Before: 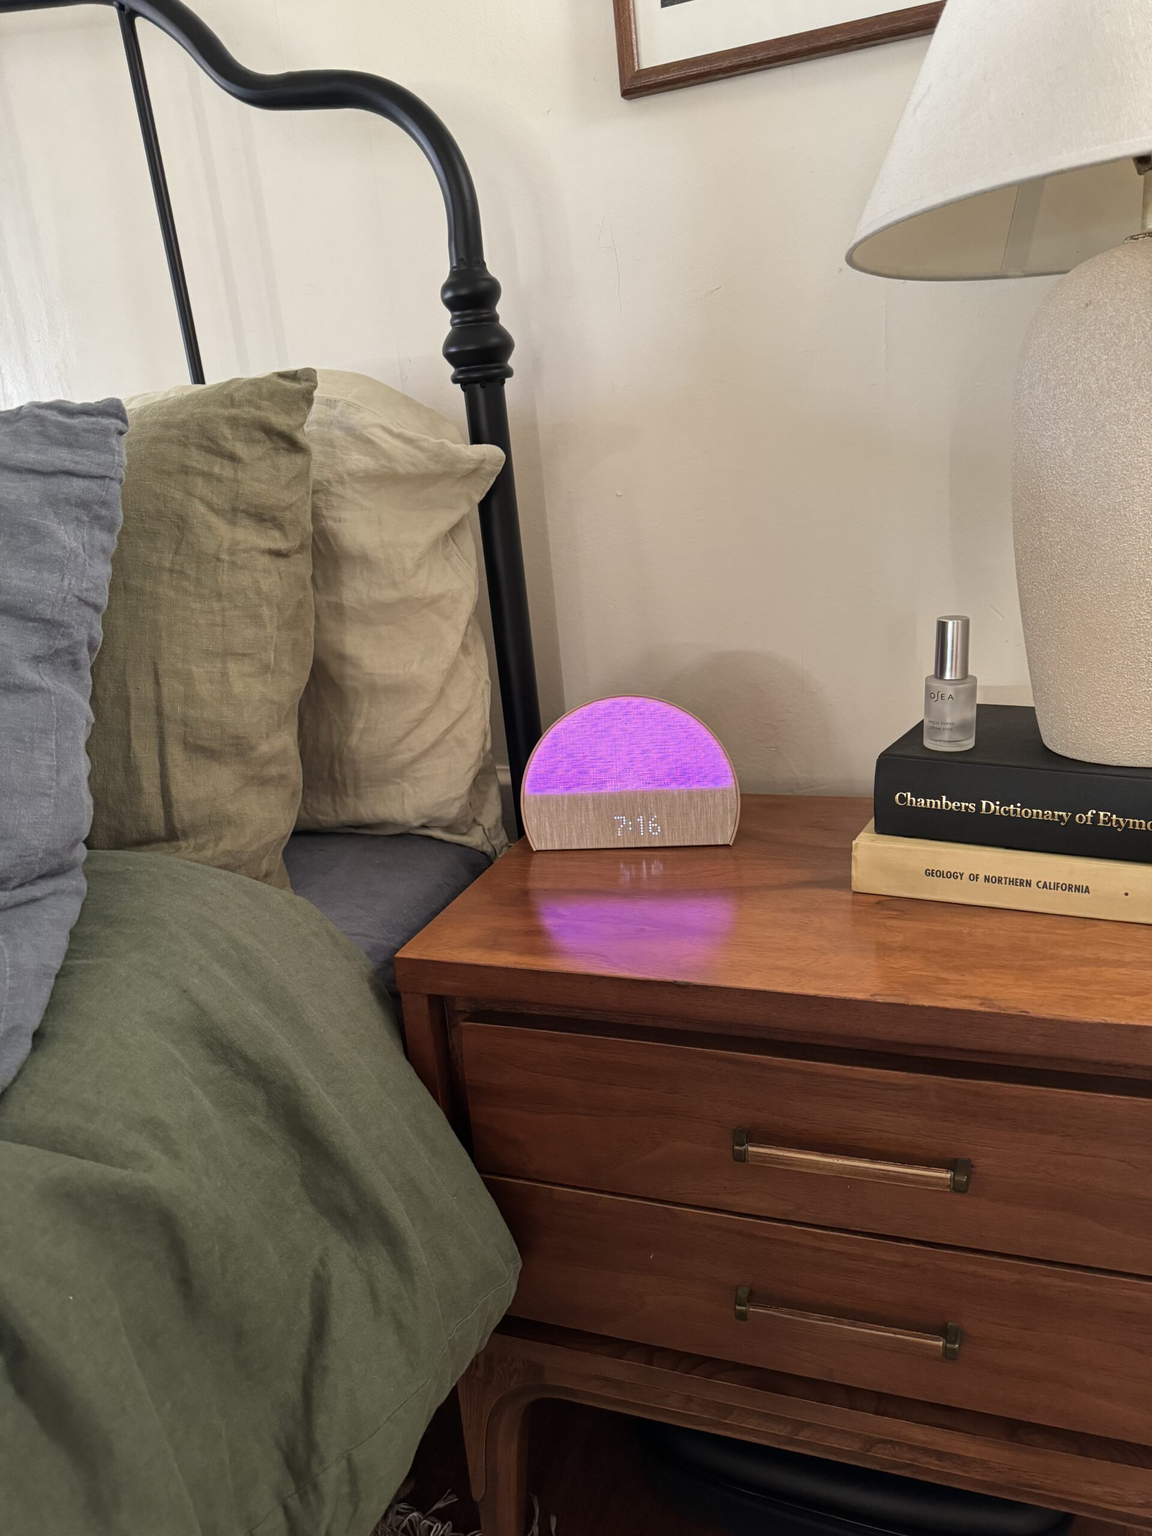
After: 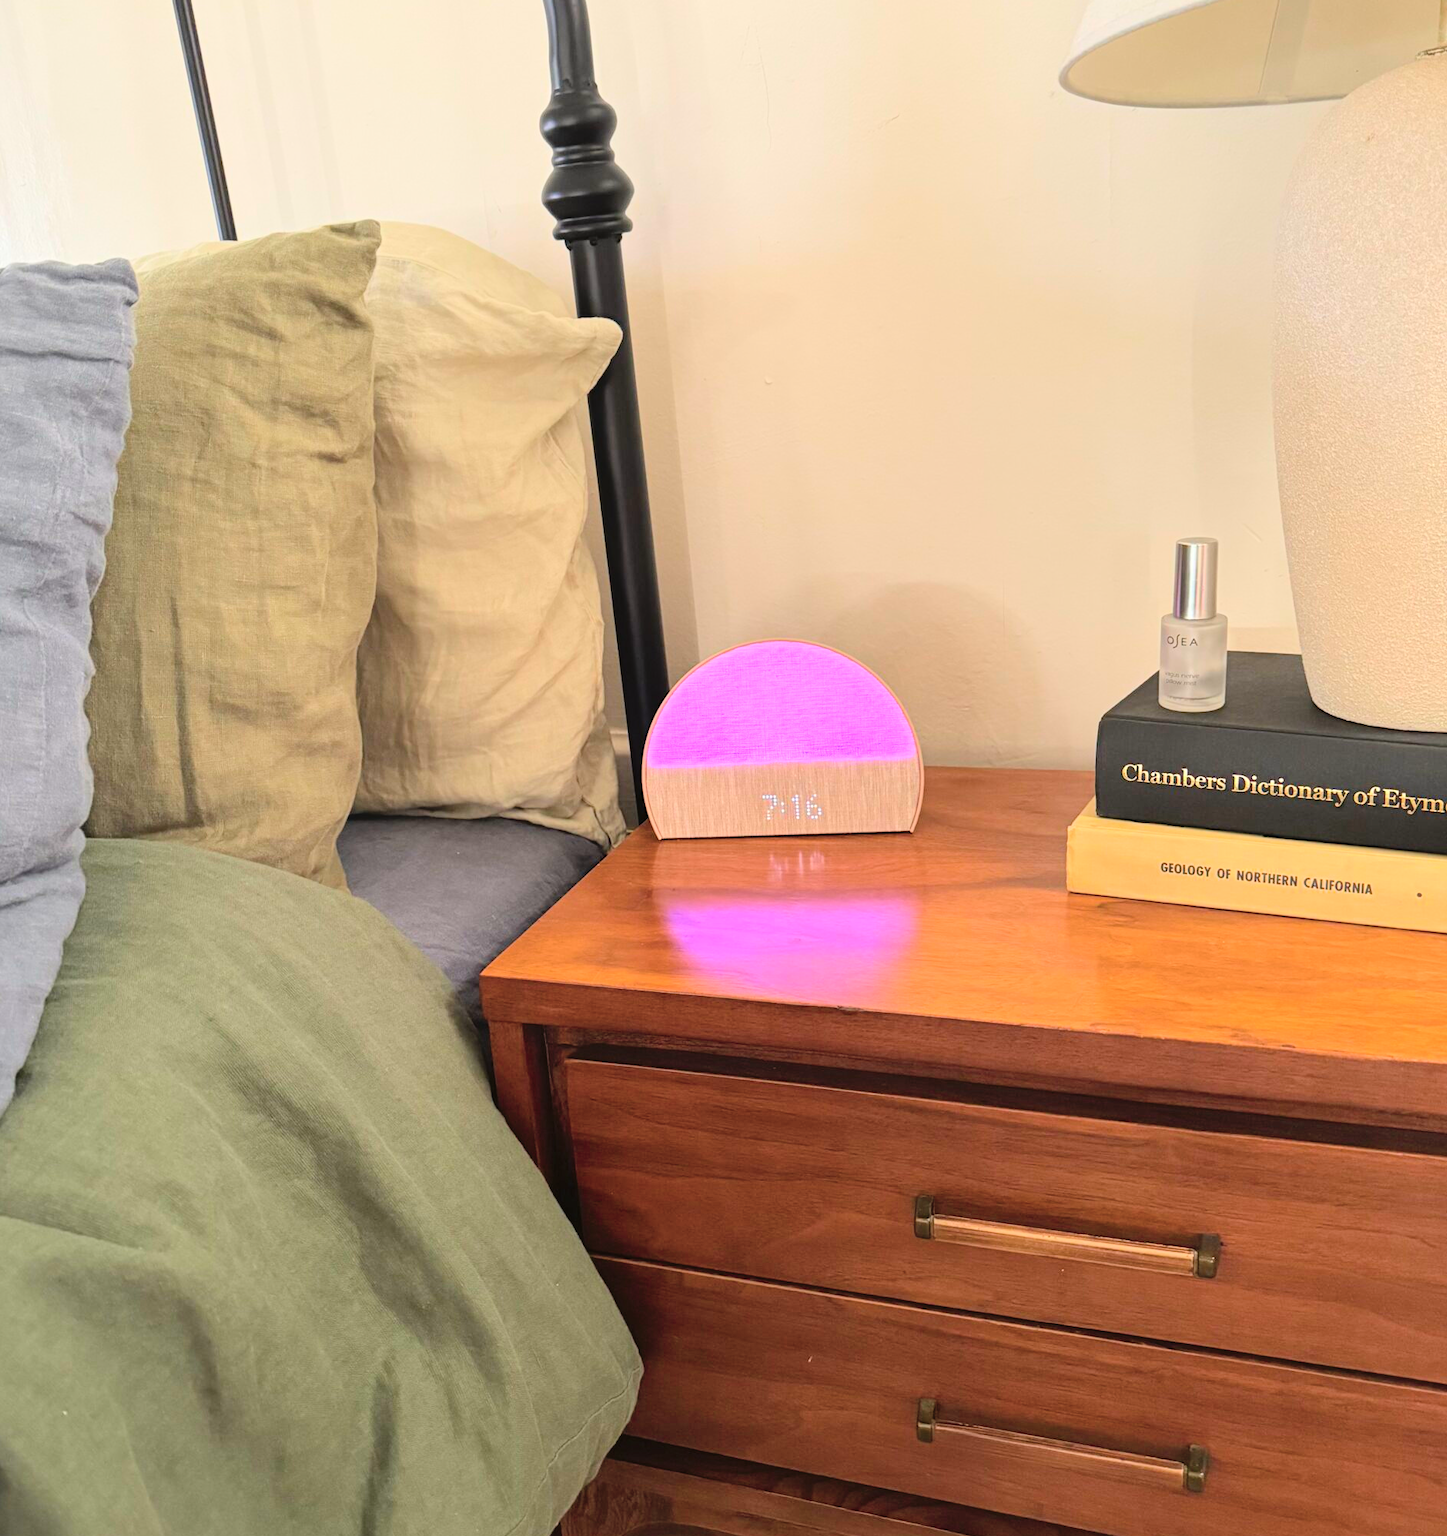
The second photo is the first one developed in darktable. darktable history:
crop and rotate: left 1.814%, top 12.818%, right 0.25%, bottom 9.225%
tone curve: curves: ch0 [(0, 0.01) (0.052, 0.045) (0.136, 0.133) (0.29, 0.332) (0.453, 0.531) (0.676, 0.751) (0.89, 0.919) (1, 1)]; ch1 [(0, 0) (0.094, 0.081) (0.285, 0.299) (0.385, 0.403) (0.446, 0.443) (0.495, 0.496) (0.544, 0.552) (0.589, 0.612) (0.722, 0.728) (1, 1)]; ch2 [(0, 0) (0.257, 0.217) (0.43, 0.421) (0.498, 0.507) (0.531, 0.544) (0.56, 0.579) (0.625, 0.642) (1, 1)], color space Lab, independent channels, preserve colors none
color balance rgb: perceptual saturation grading › global saturation 30%, global vibrance 10%
global tonemap: drago (0.7, 100)
